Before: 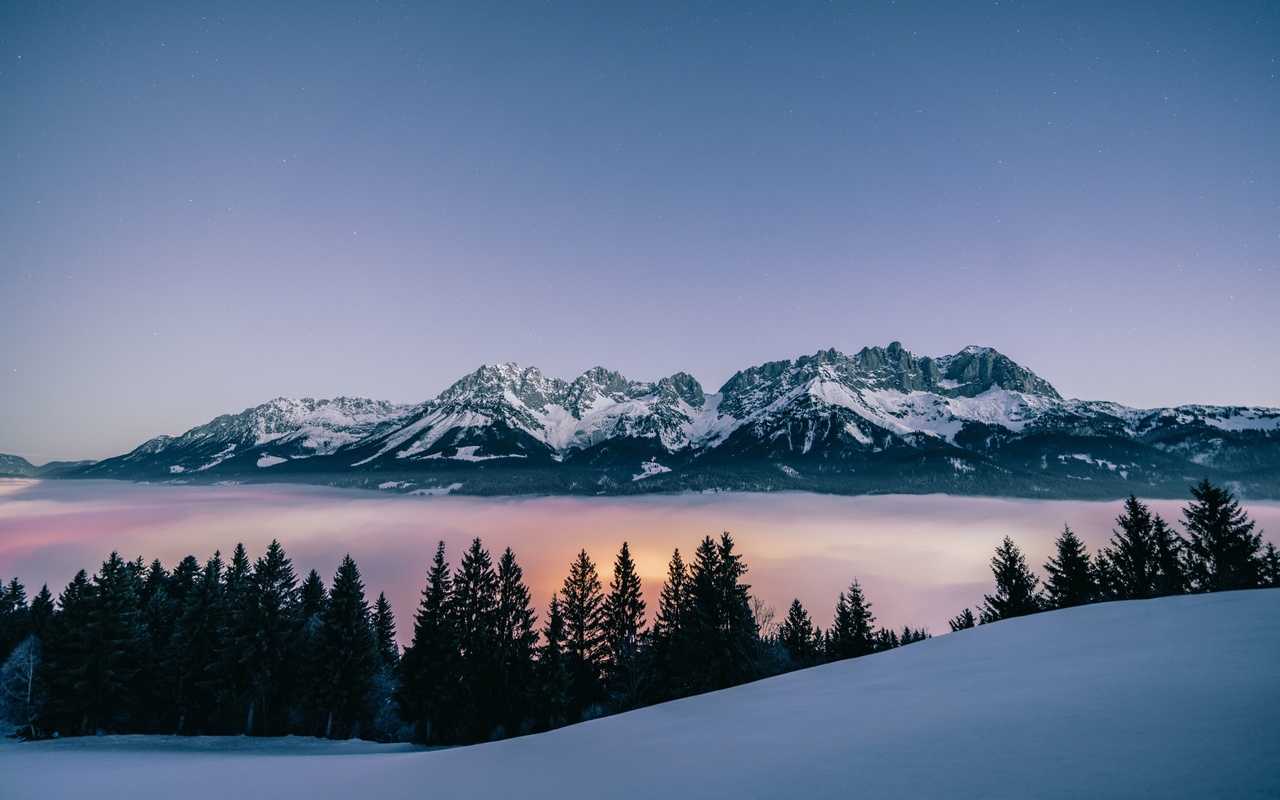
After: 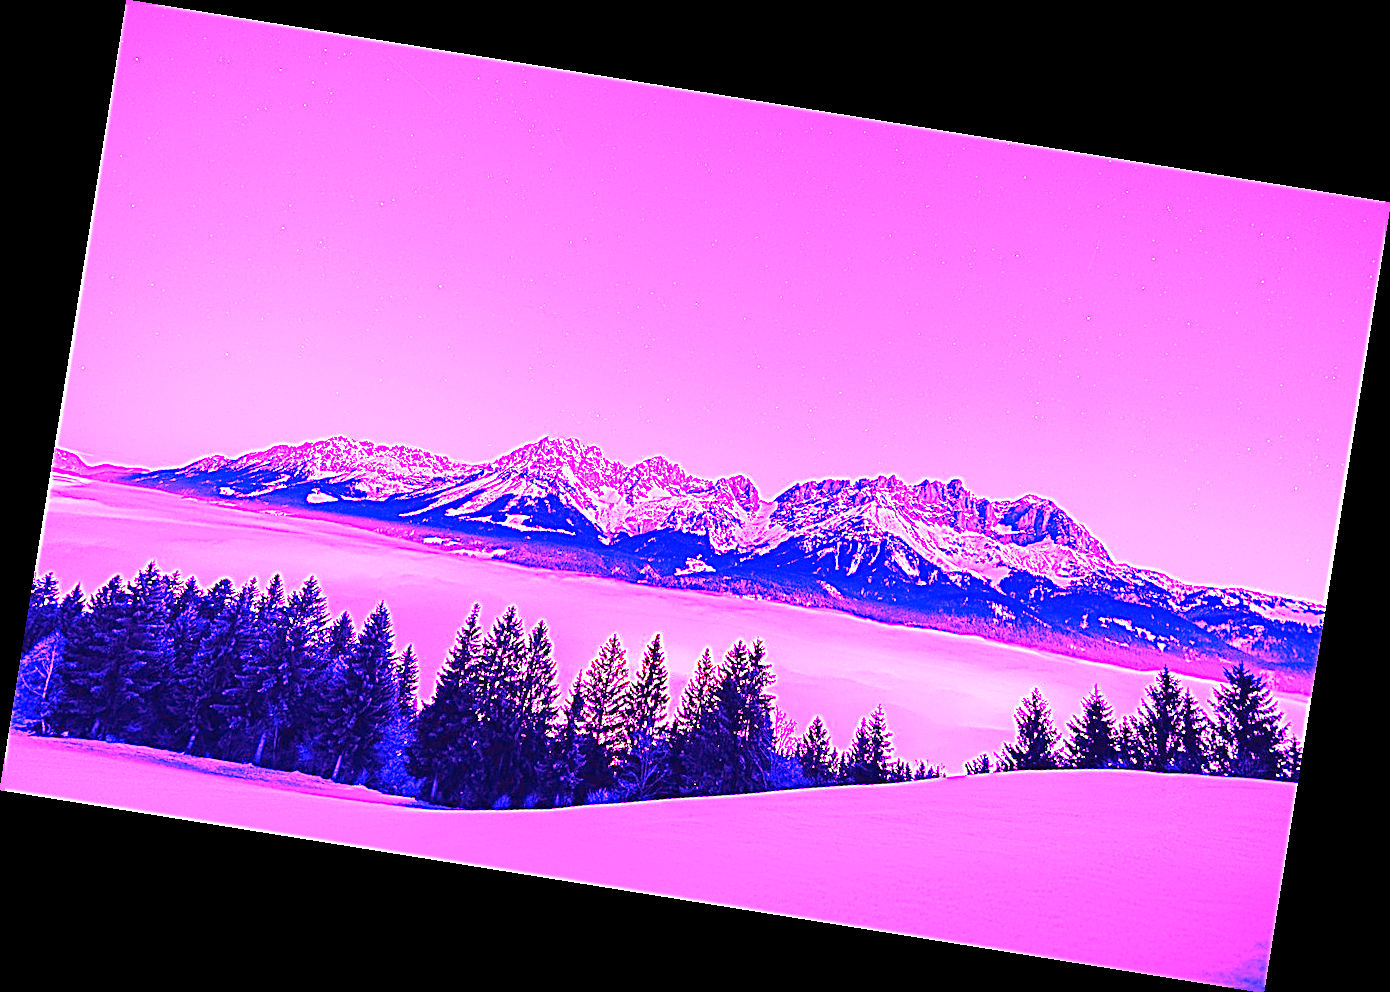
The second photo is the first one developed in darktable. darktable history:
sharpen: on, module defaults
white balance: red 8, blue 8
rotate and perspective: rotation 9.12°, automatic cropping off
